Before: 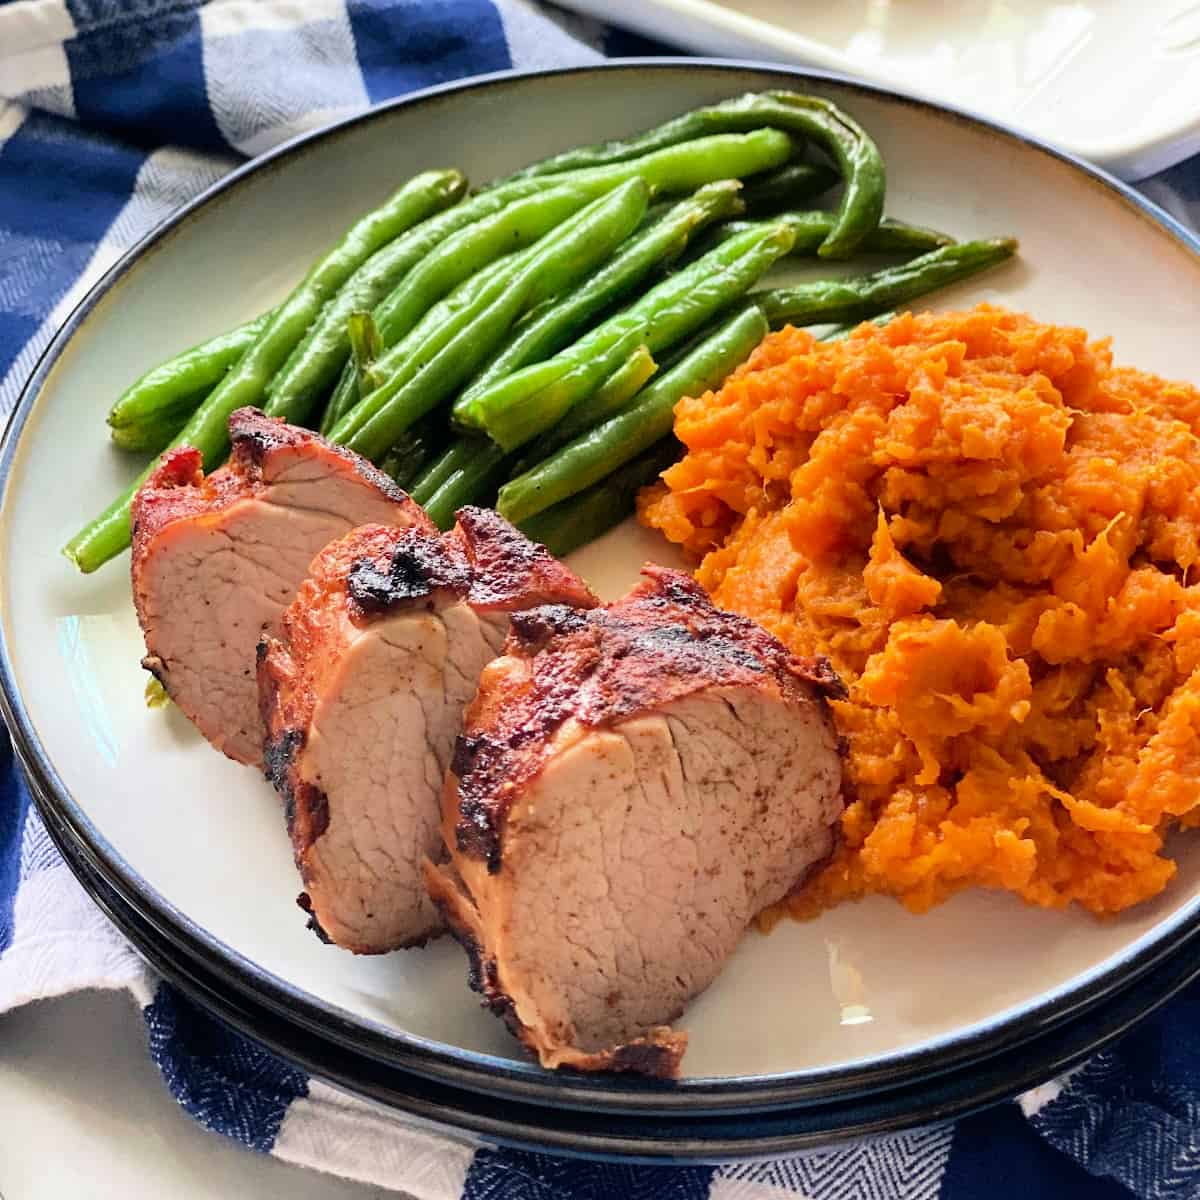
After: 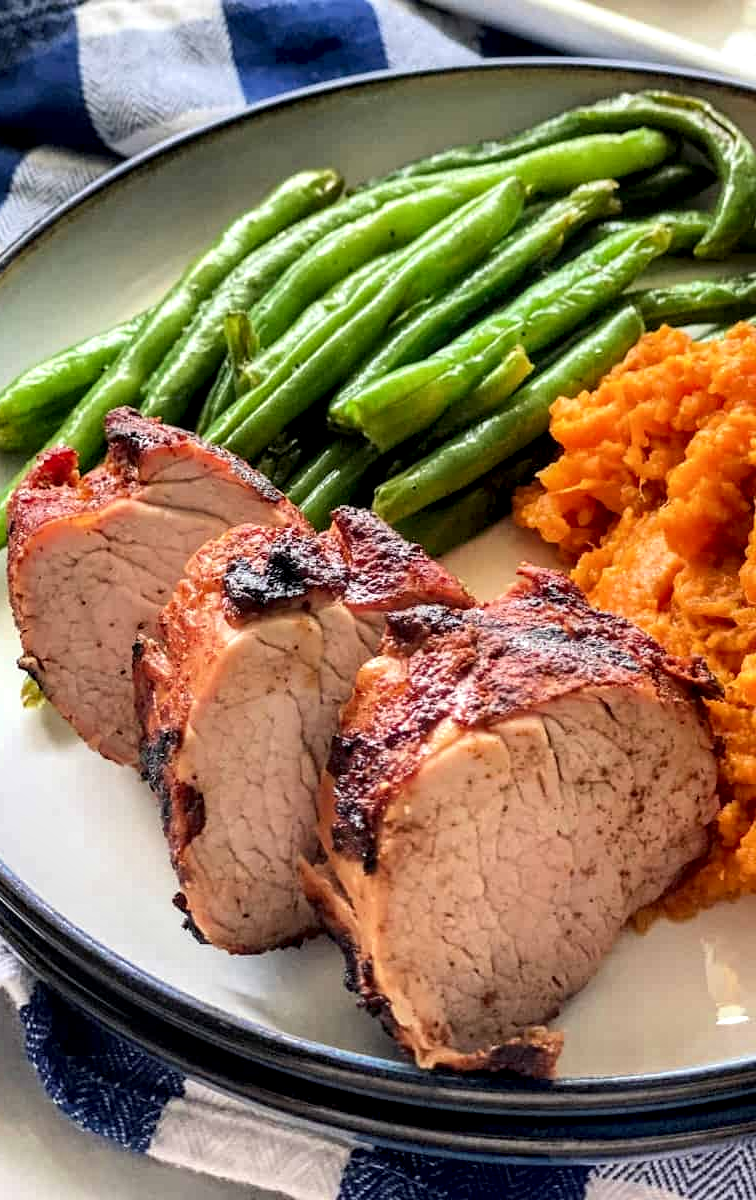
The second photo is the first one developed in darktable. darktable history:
crop: left 10.391%, right 26.559%
local contrast: detail 142%
